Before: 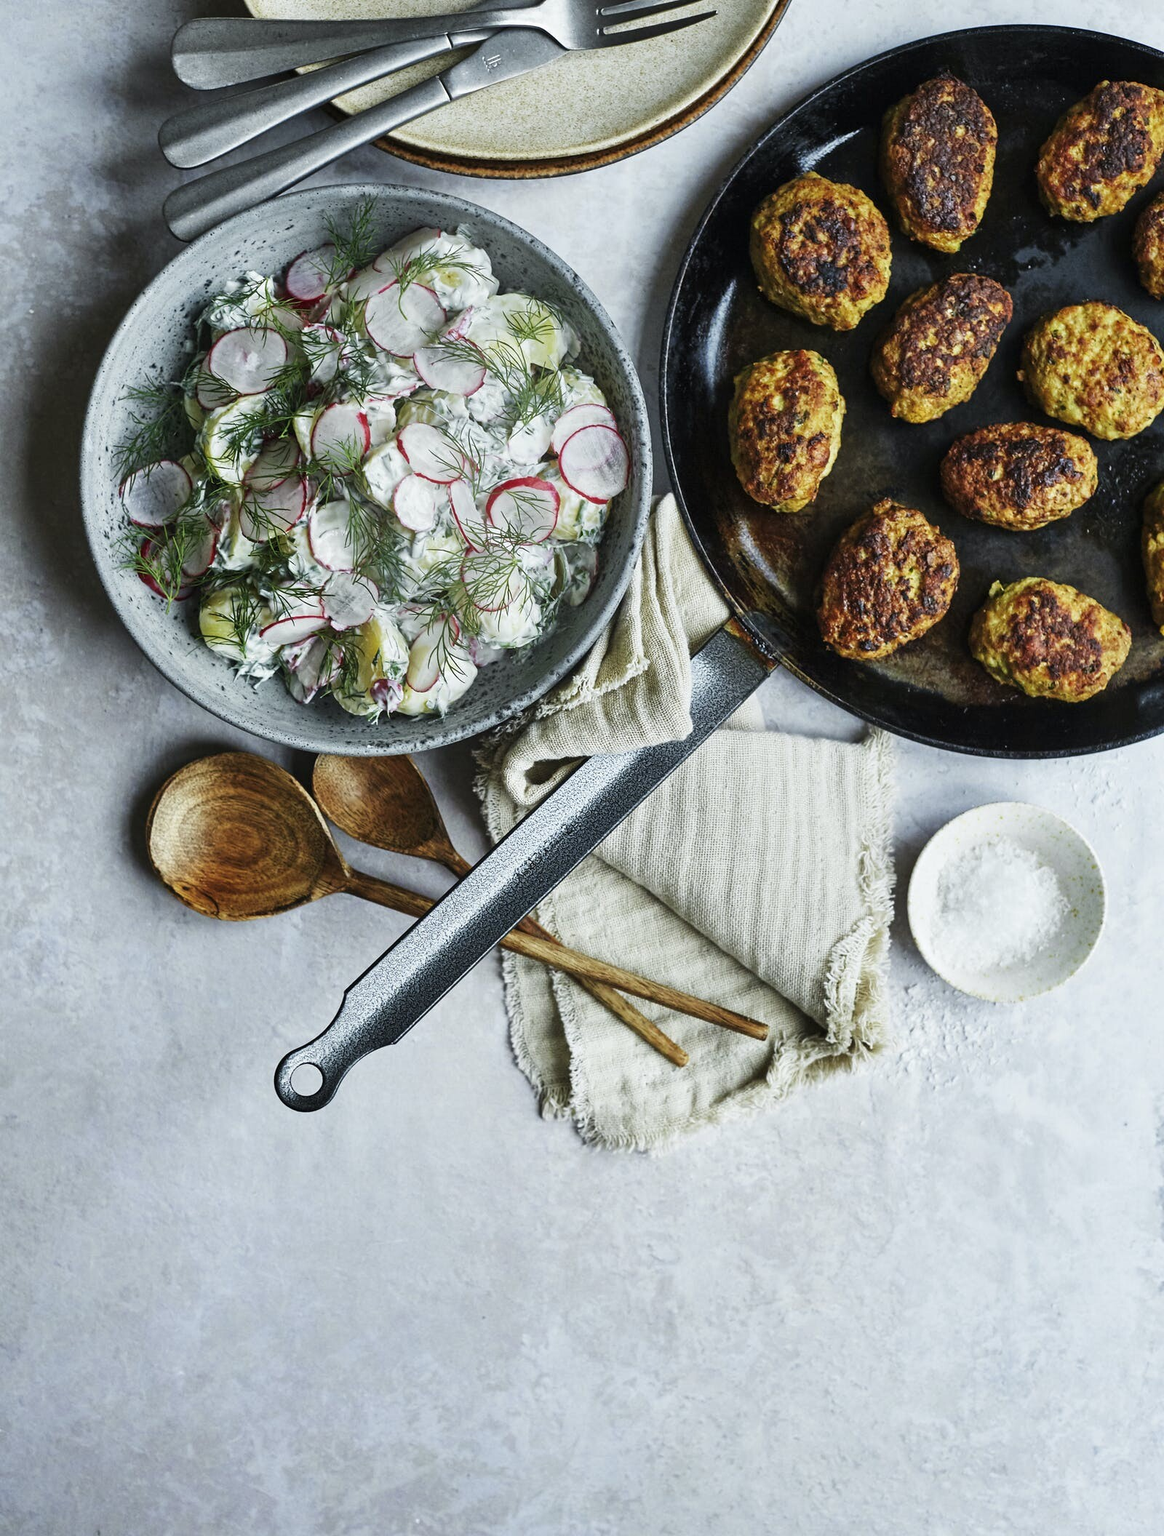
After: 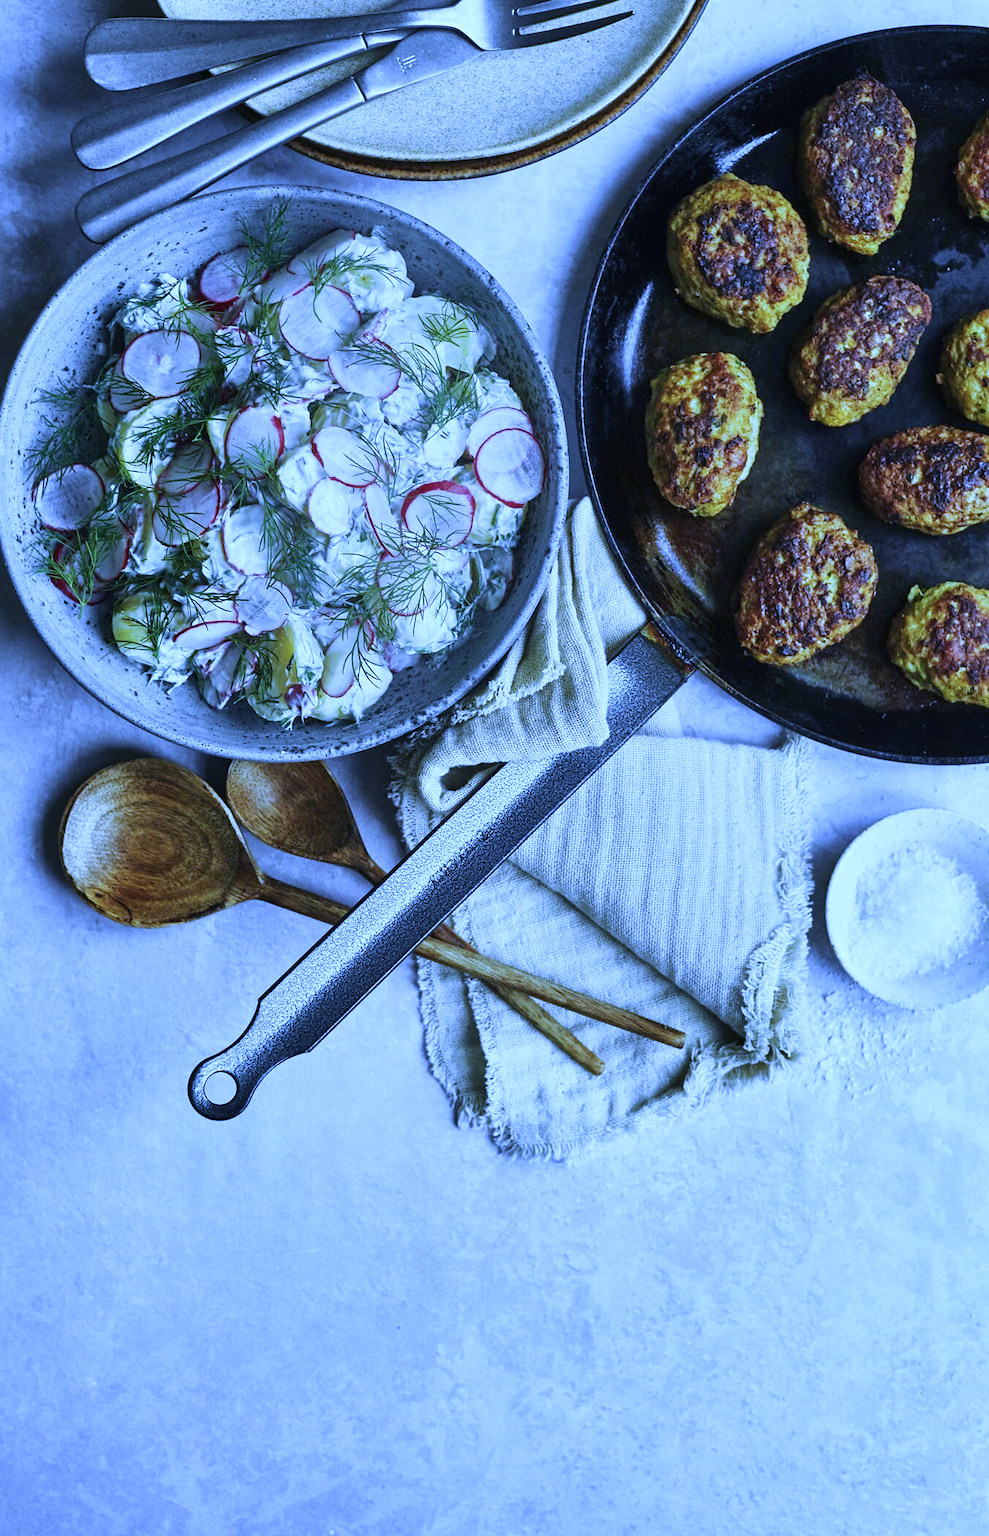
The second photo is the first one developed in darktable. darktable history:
white balance: red 0.766, blue 1.537
crop: left 7.598%, right 7.873%
velvia: on, module defaults
shadows and highlights: shadows 29.32, highlights -29.32, low approximation 0.01, soften with gaussian
